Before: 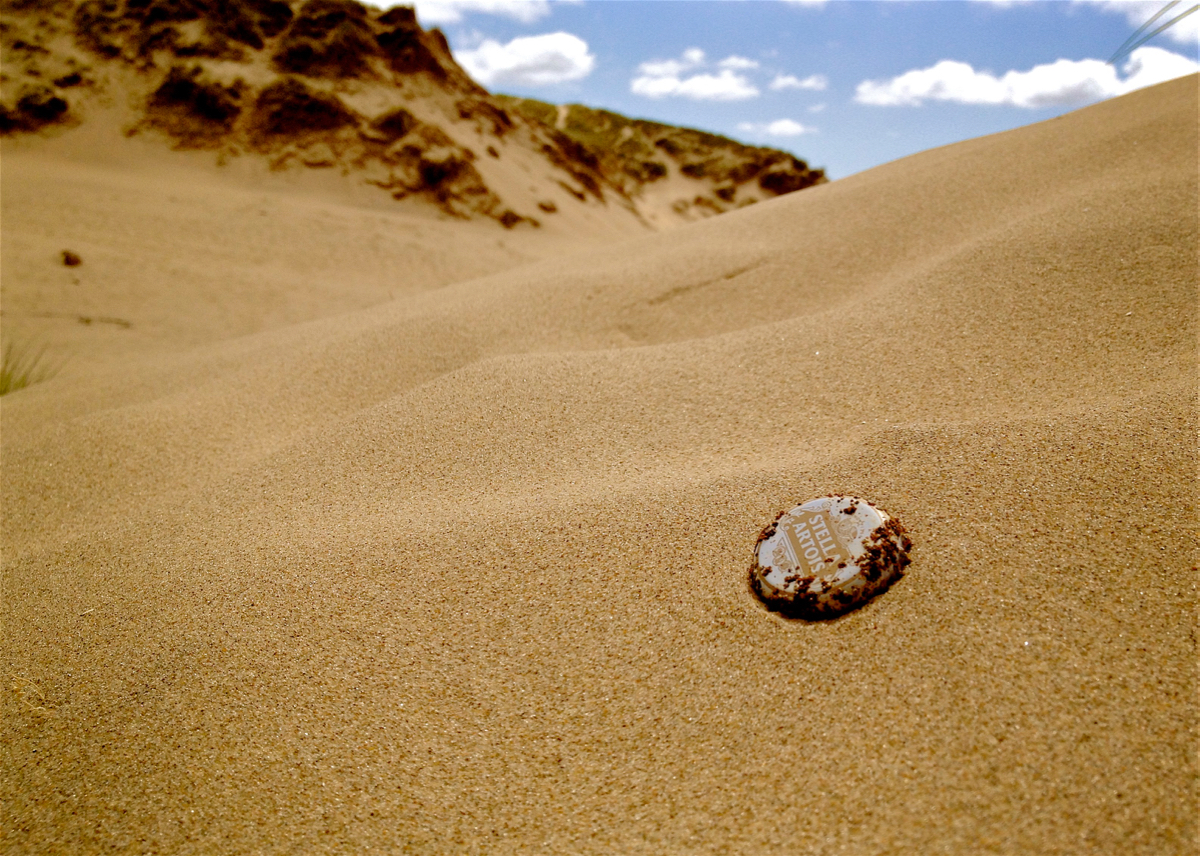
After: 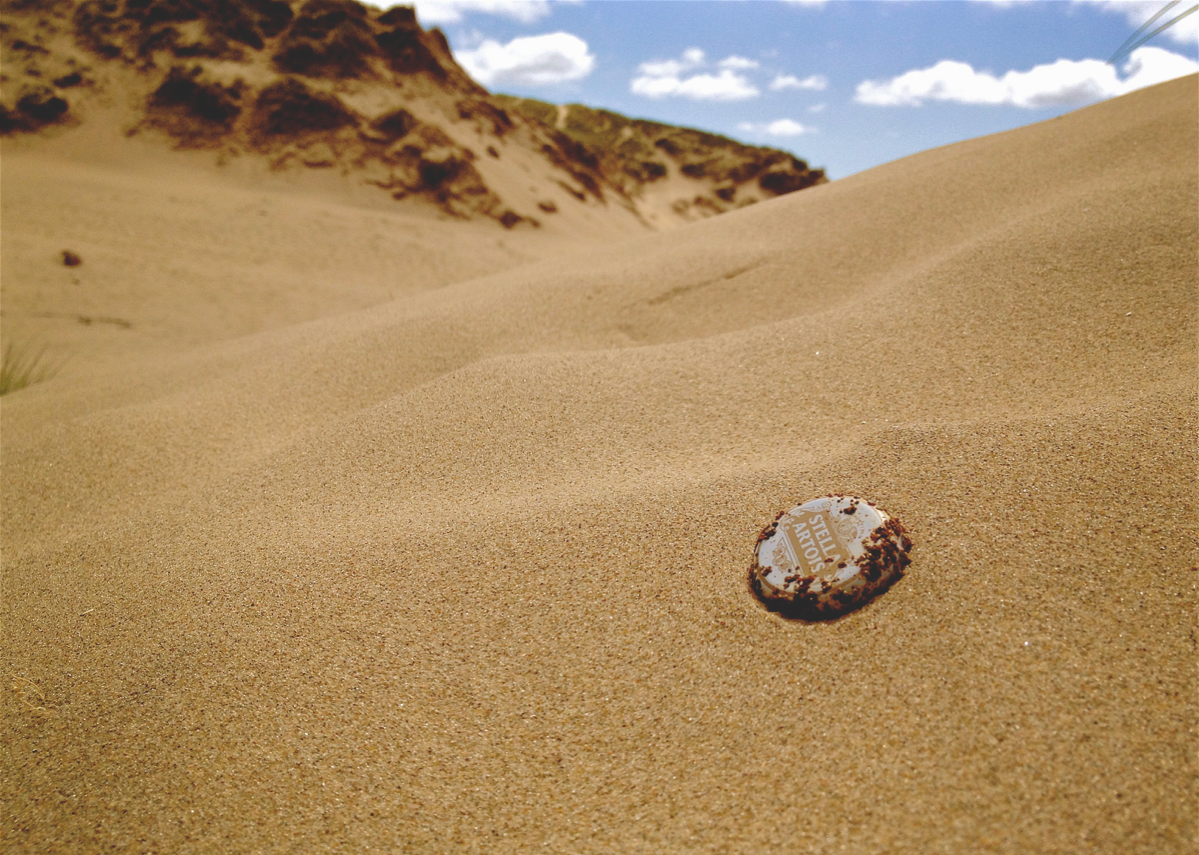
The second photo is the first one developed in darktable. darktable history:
exposure: black level correction -0.023, exposure -0.039 EV, compensate highlight preservation false
